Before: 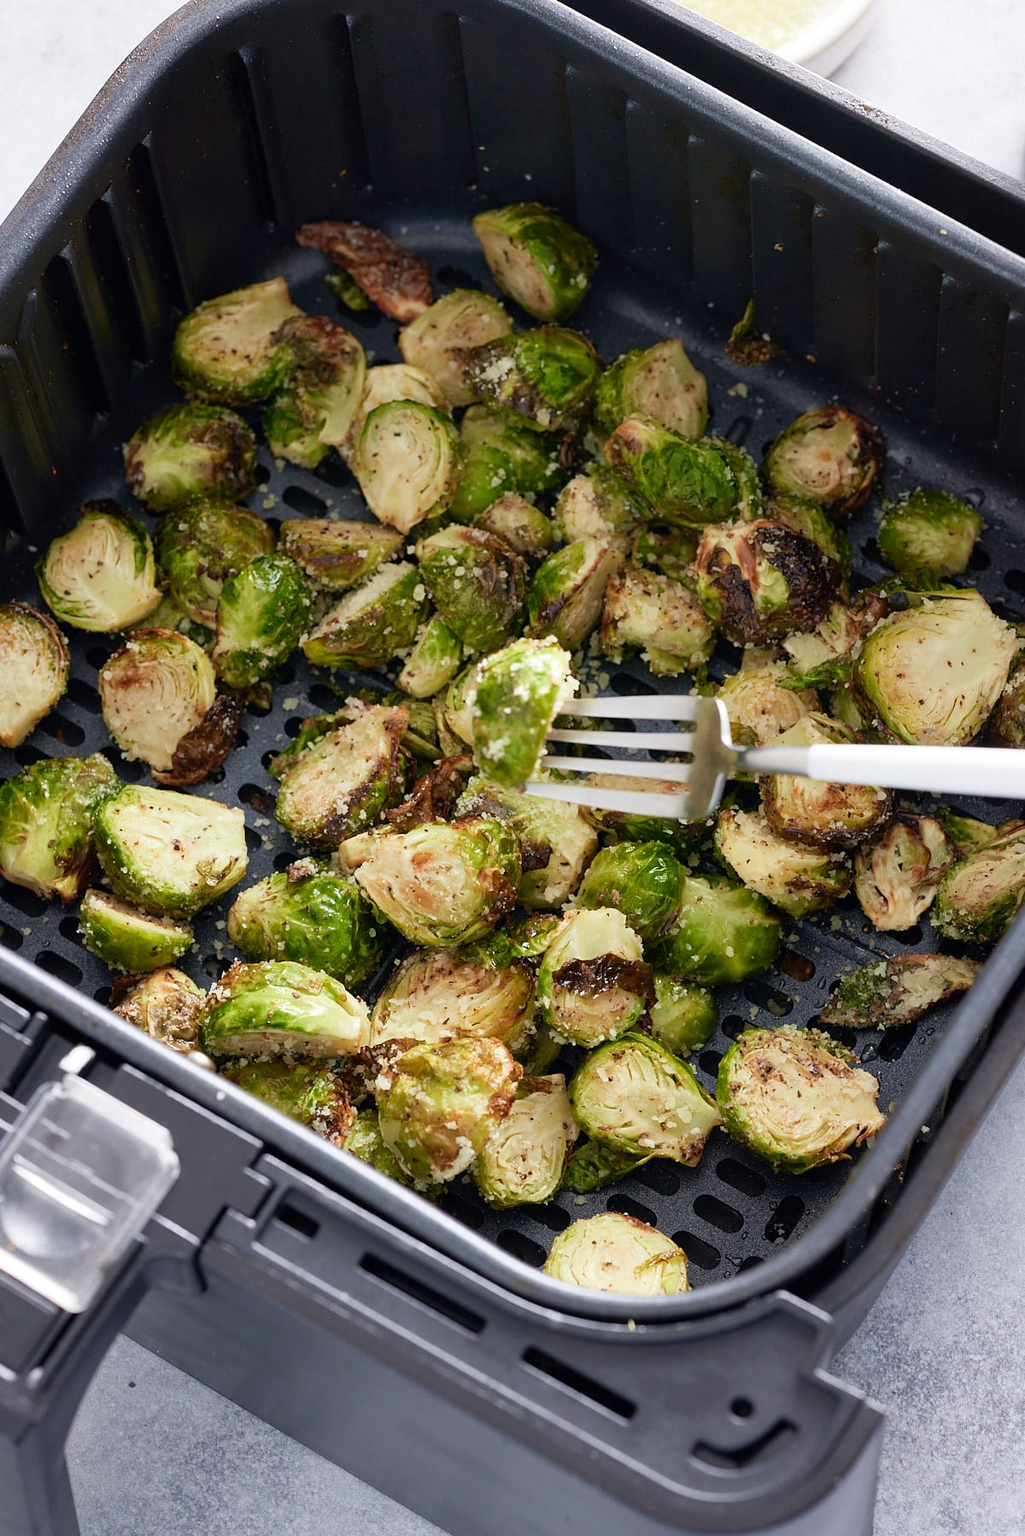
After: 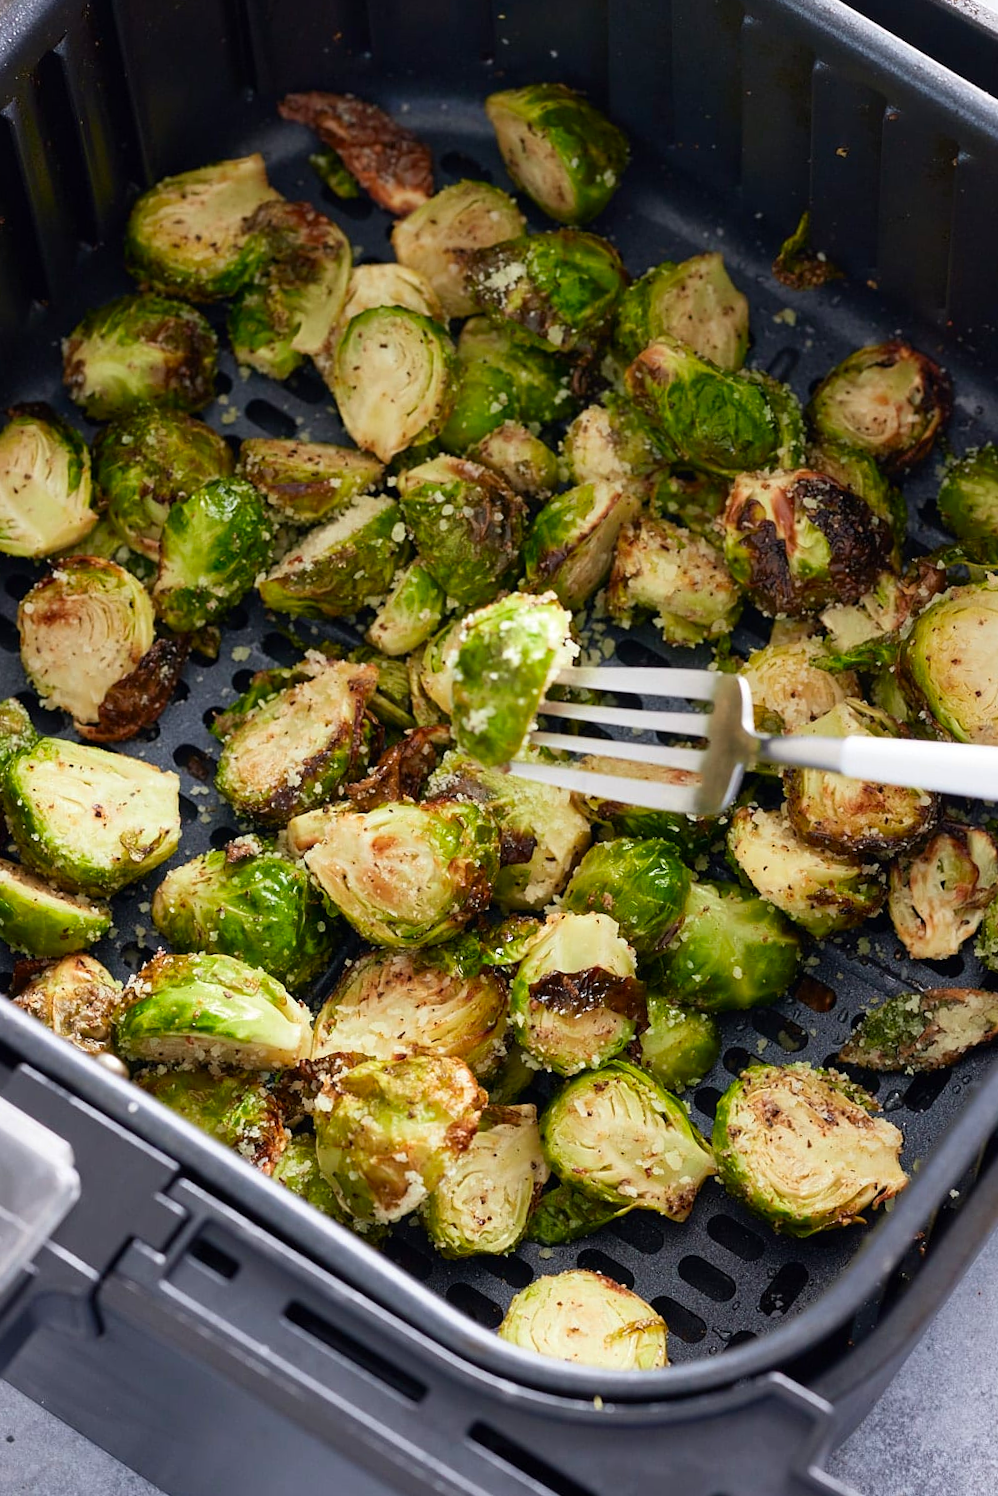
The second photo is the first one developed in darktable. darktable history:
crop and rotate: angle -3.27°, left 5.211%, top 5.211%, right 4.607%, bottom 4.607%
contrast brightness saturation: contrast 0.08, saturation 0.2
